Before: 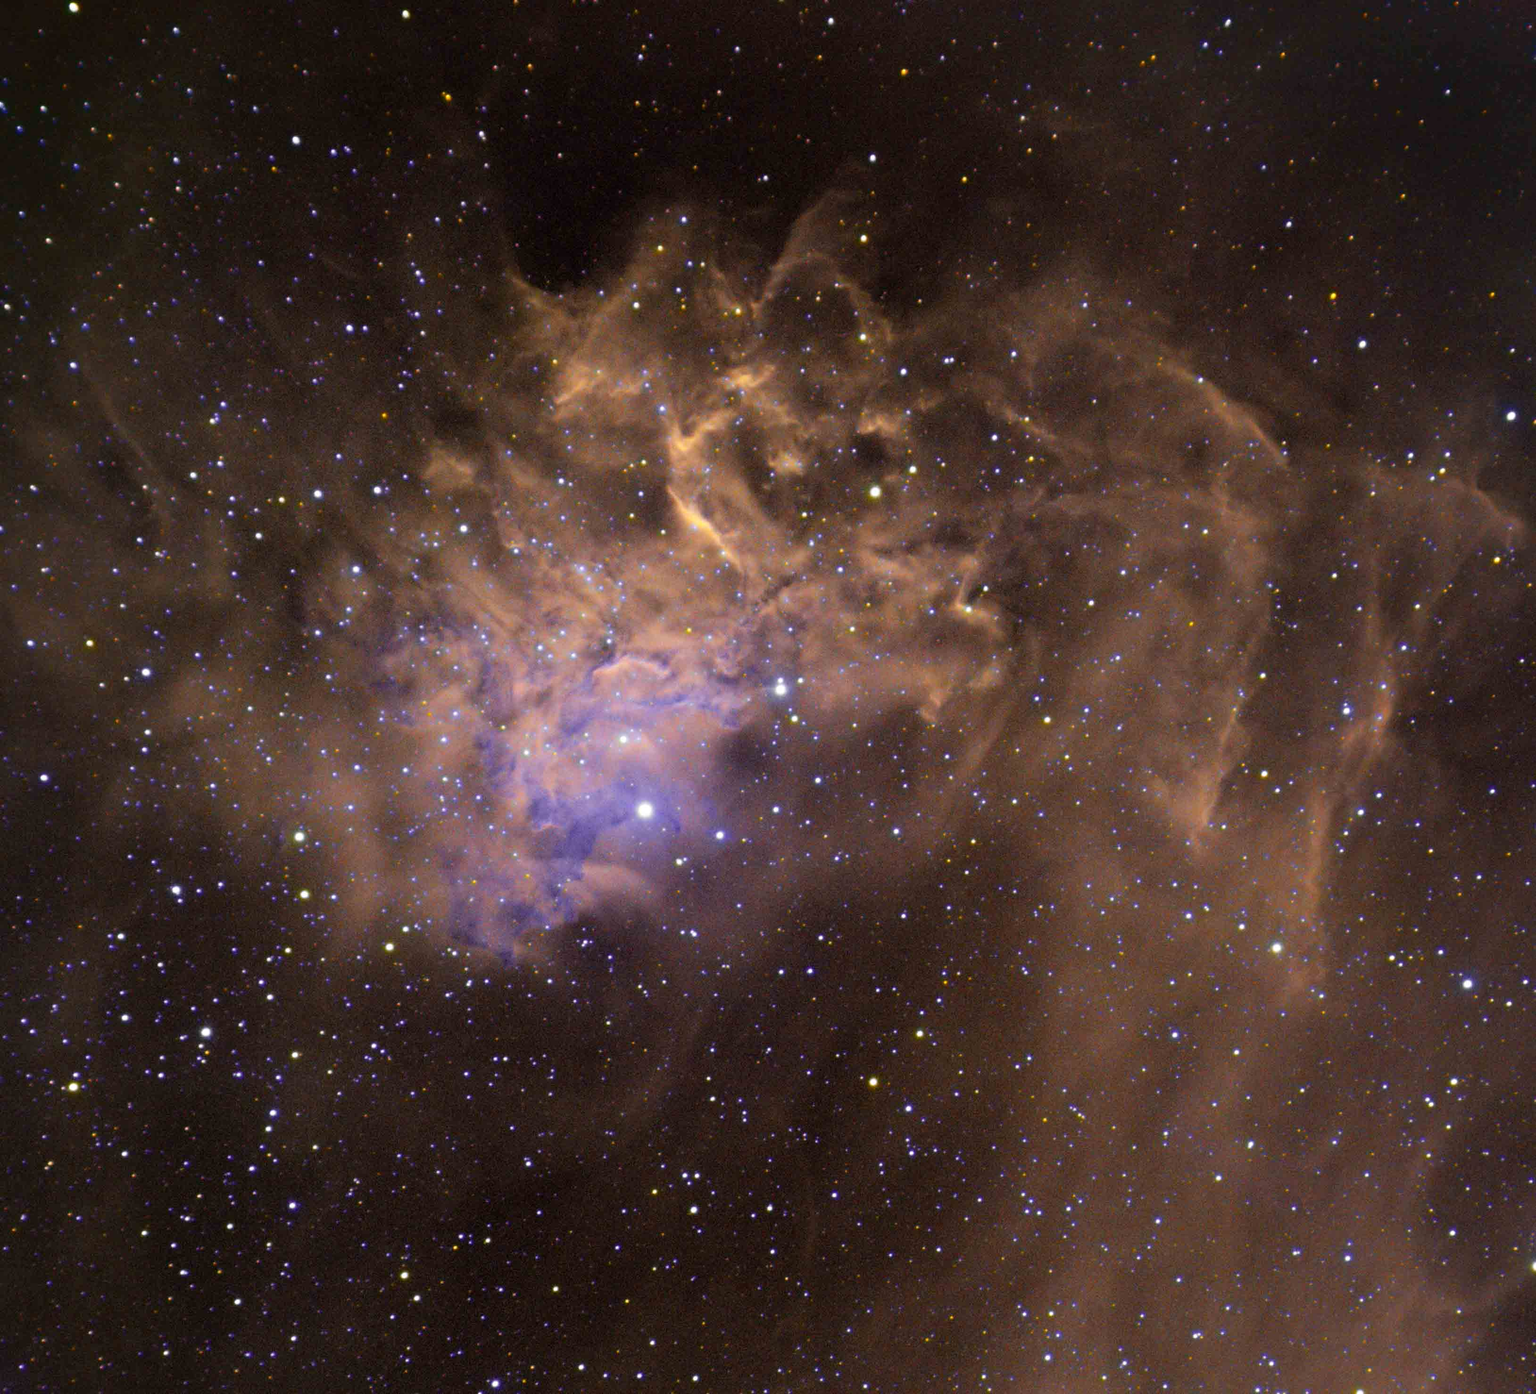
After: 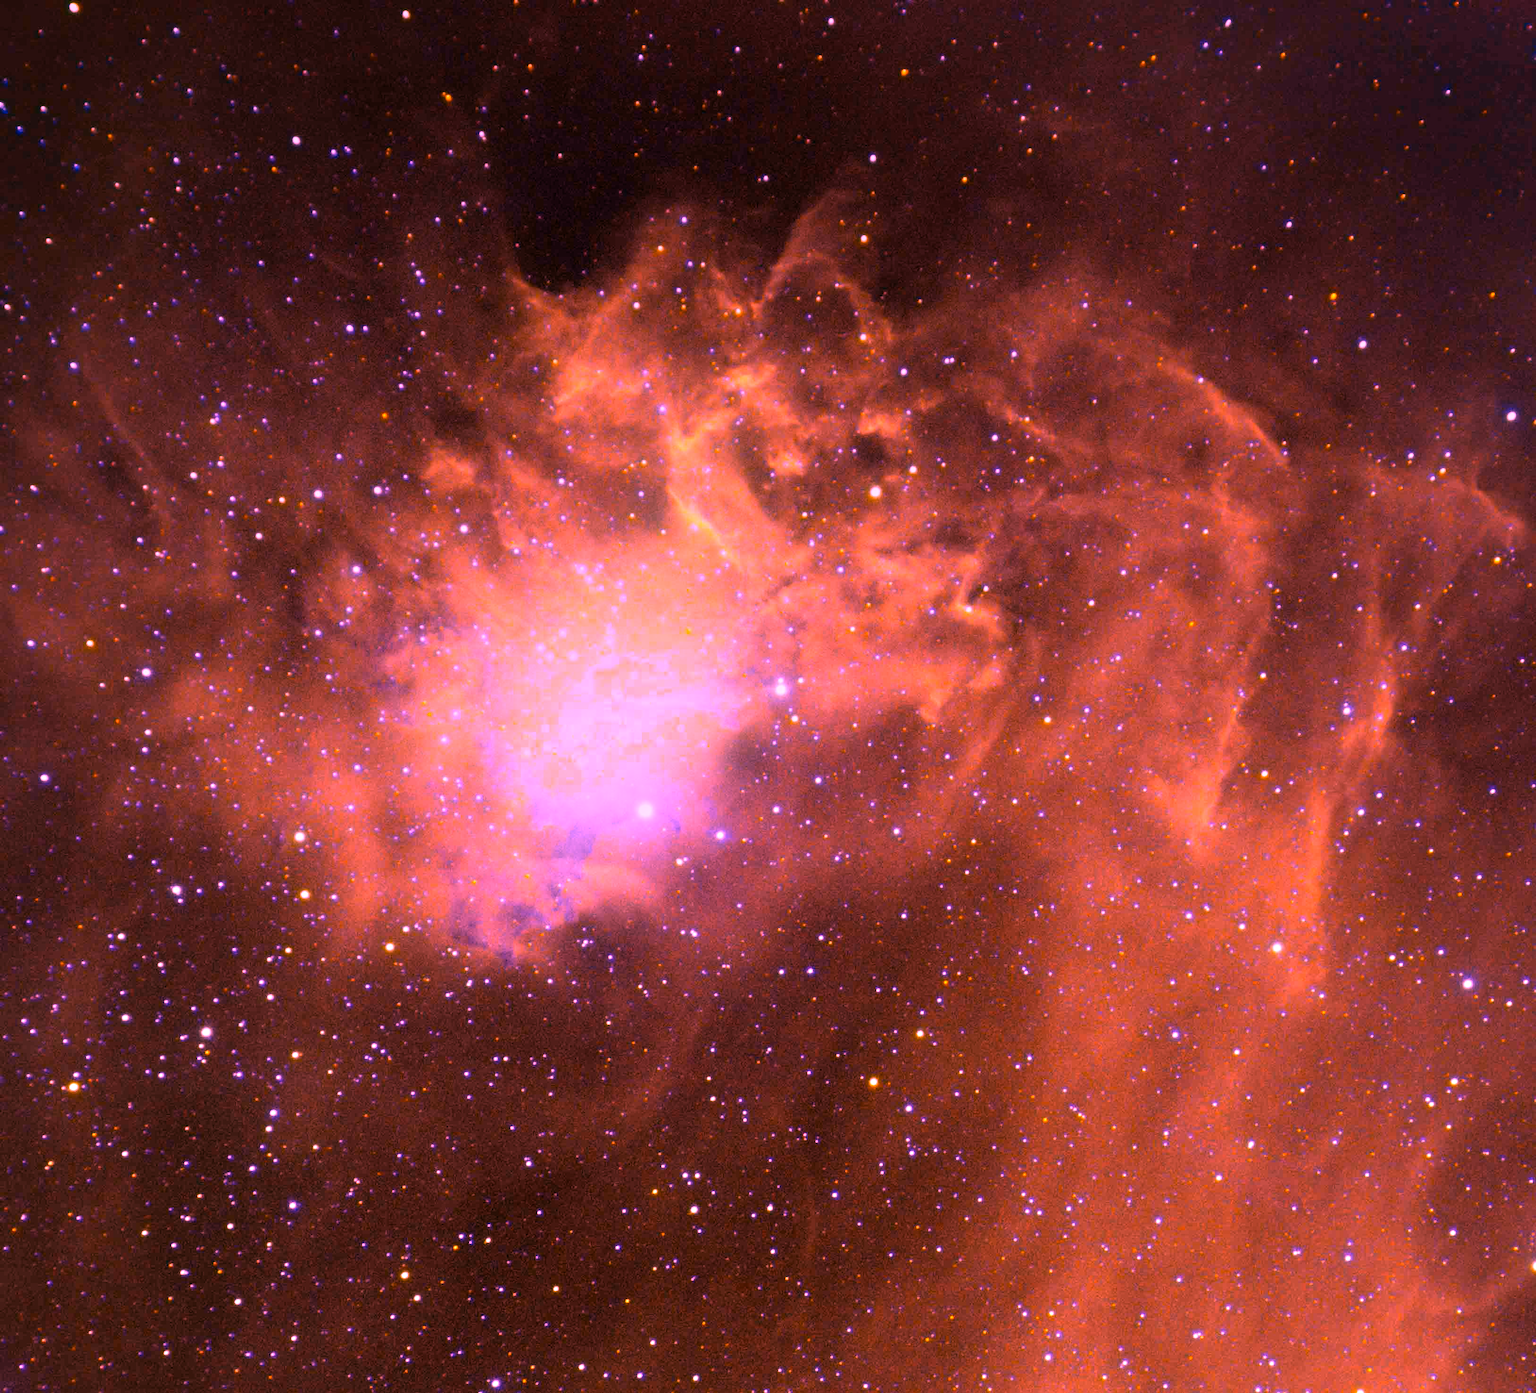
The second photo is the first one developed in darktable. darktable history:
white balance: red 2.207, blue 1.293
color contrast: green-magenta contrast 0.85, blue-yellow contrast 1.25, unbound 0
graduated density: hue 238.83°, saturation 50%
bloom: on, module defaults
